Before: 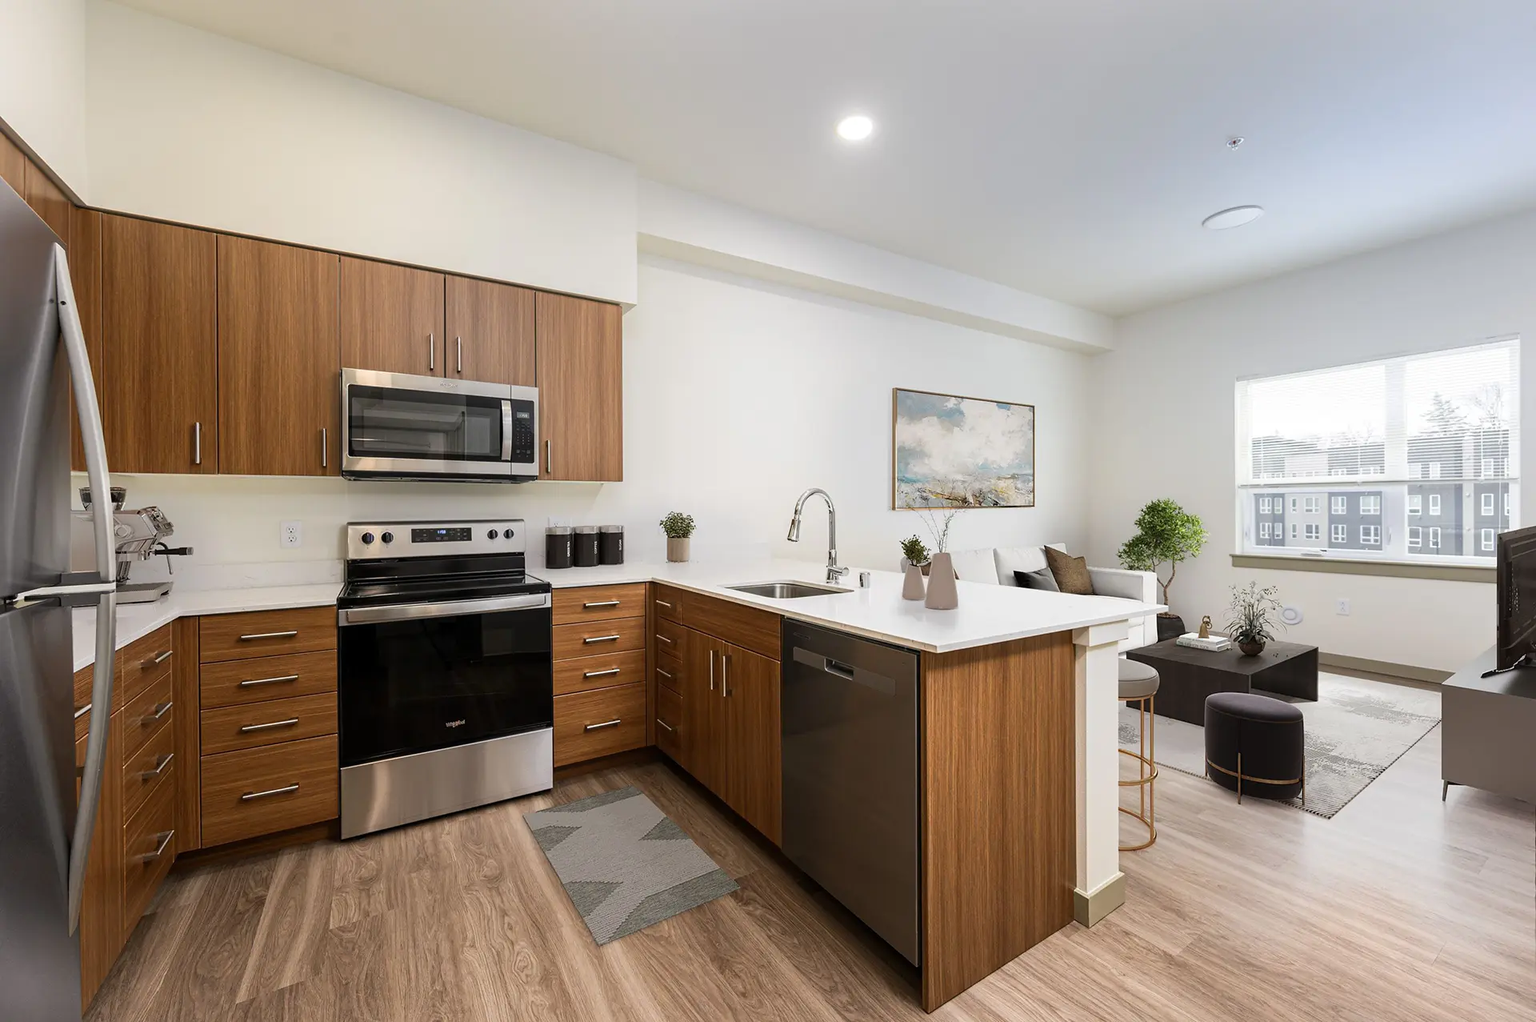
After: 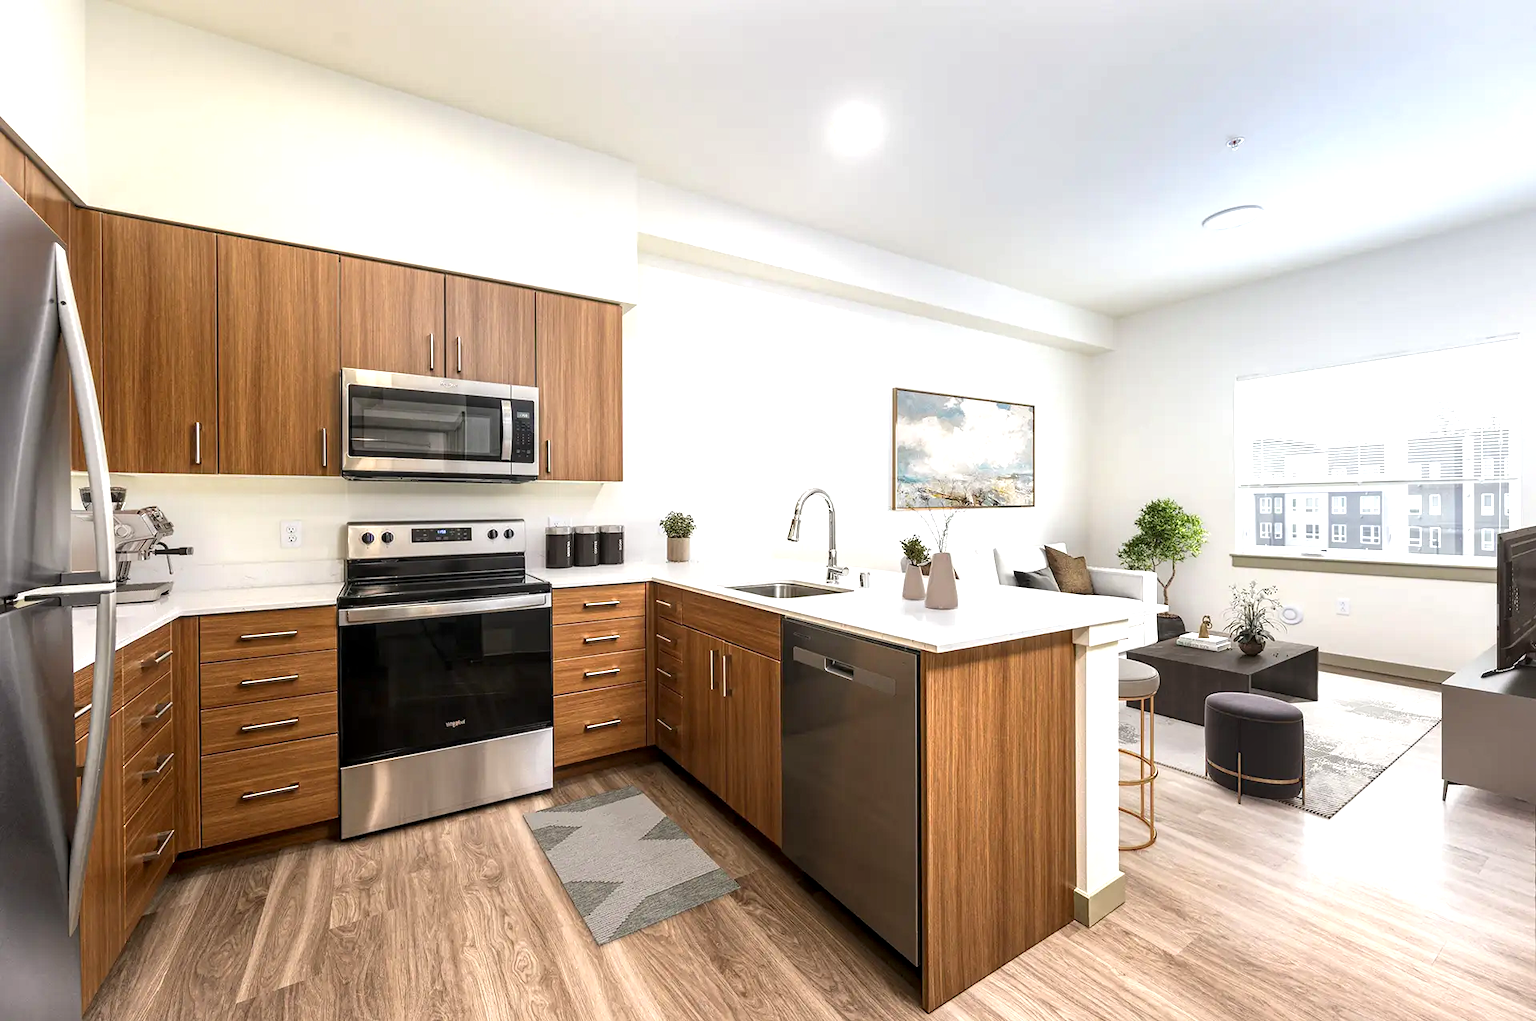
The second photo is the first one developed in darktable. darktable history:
exposure: black level correction 0, exposure 0.7 EV, compensate exposure bias true, compensate highlight preservation false
local contrast: detail 130%
